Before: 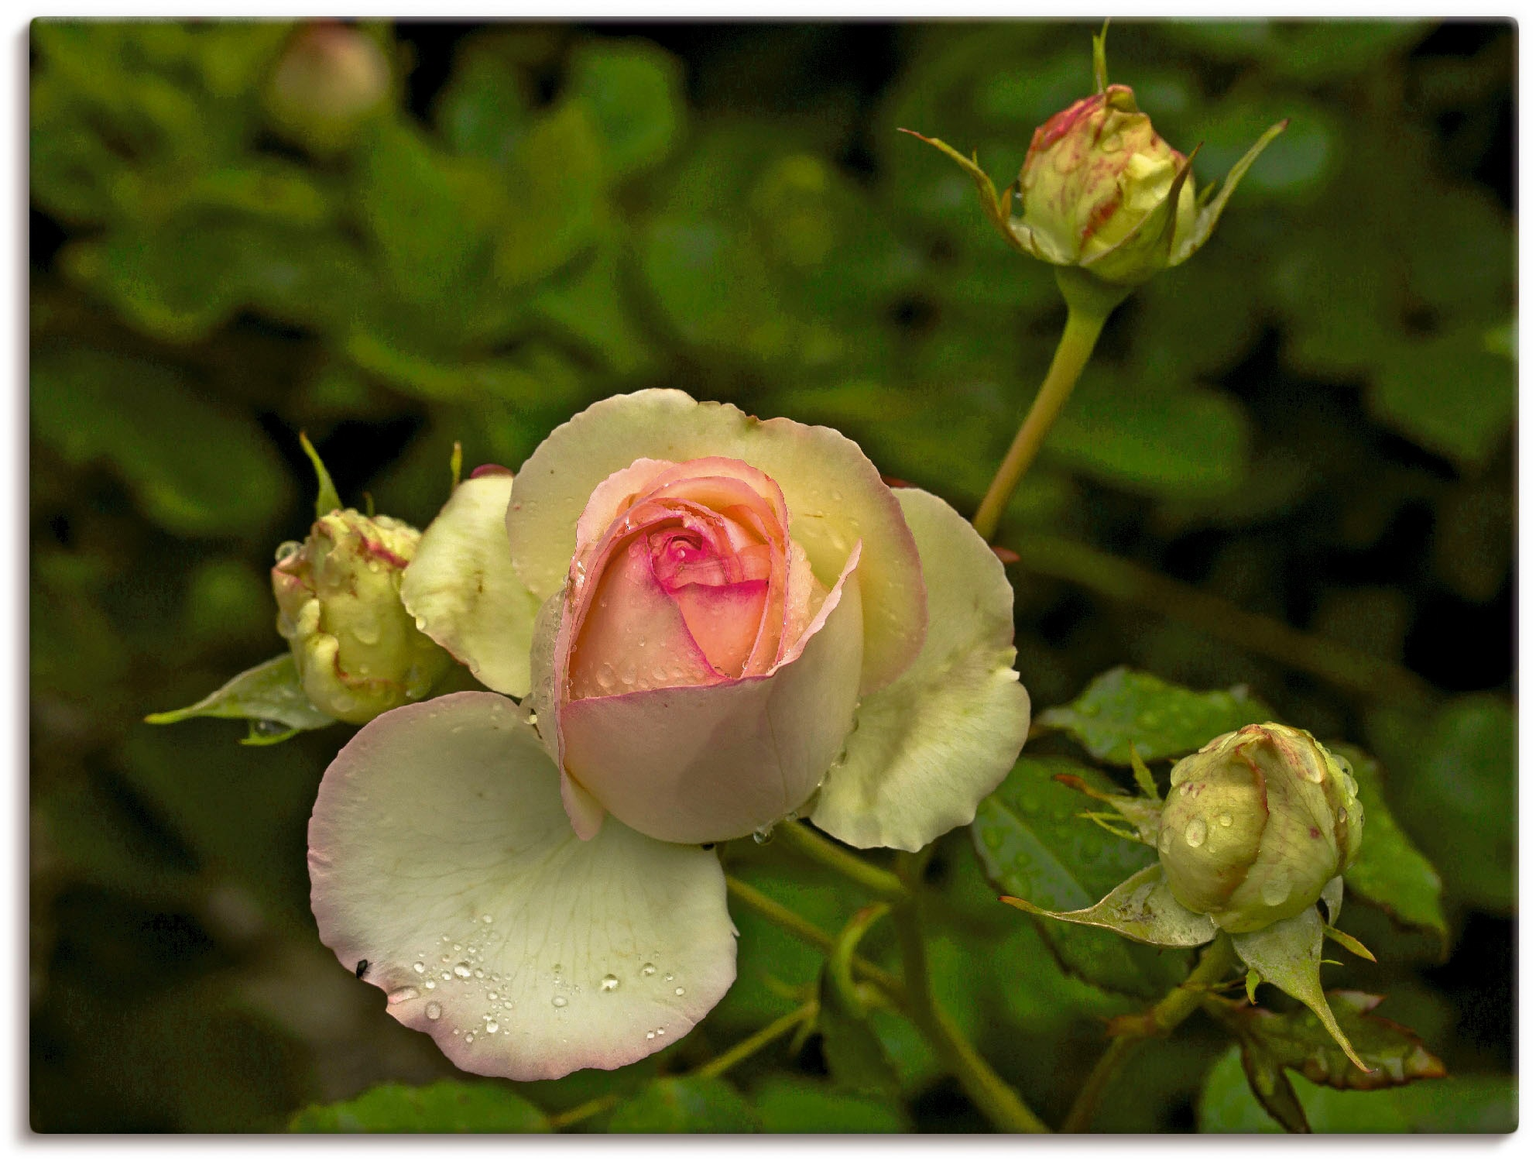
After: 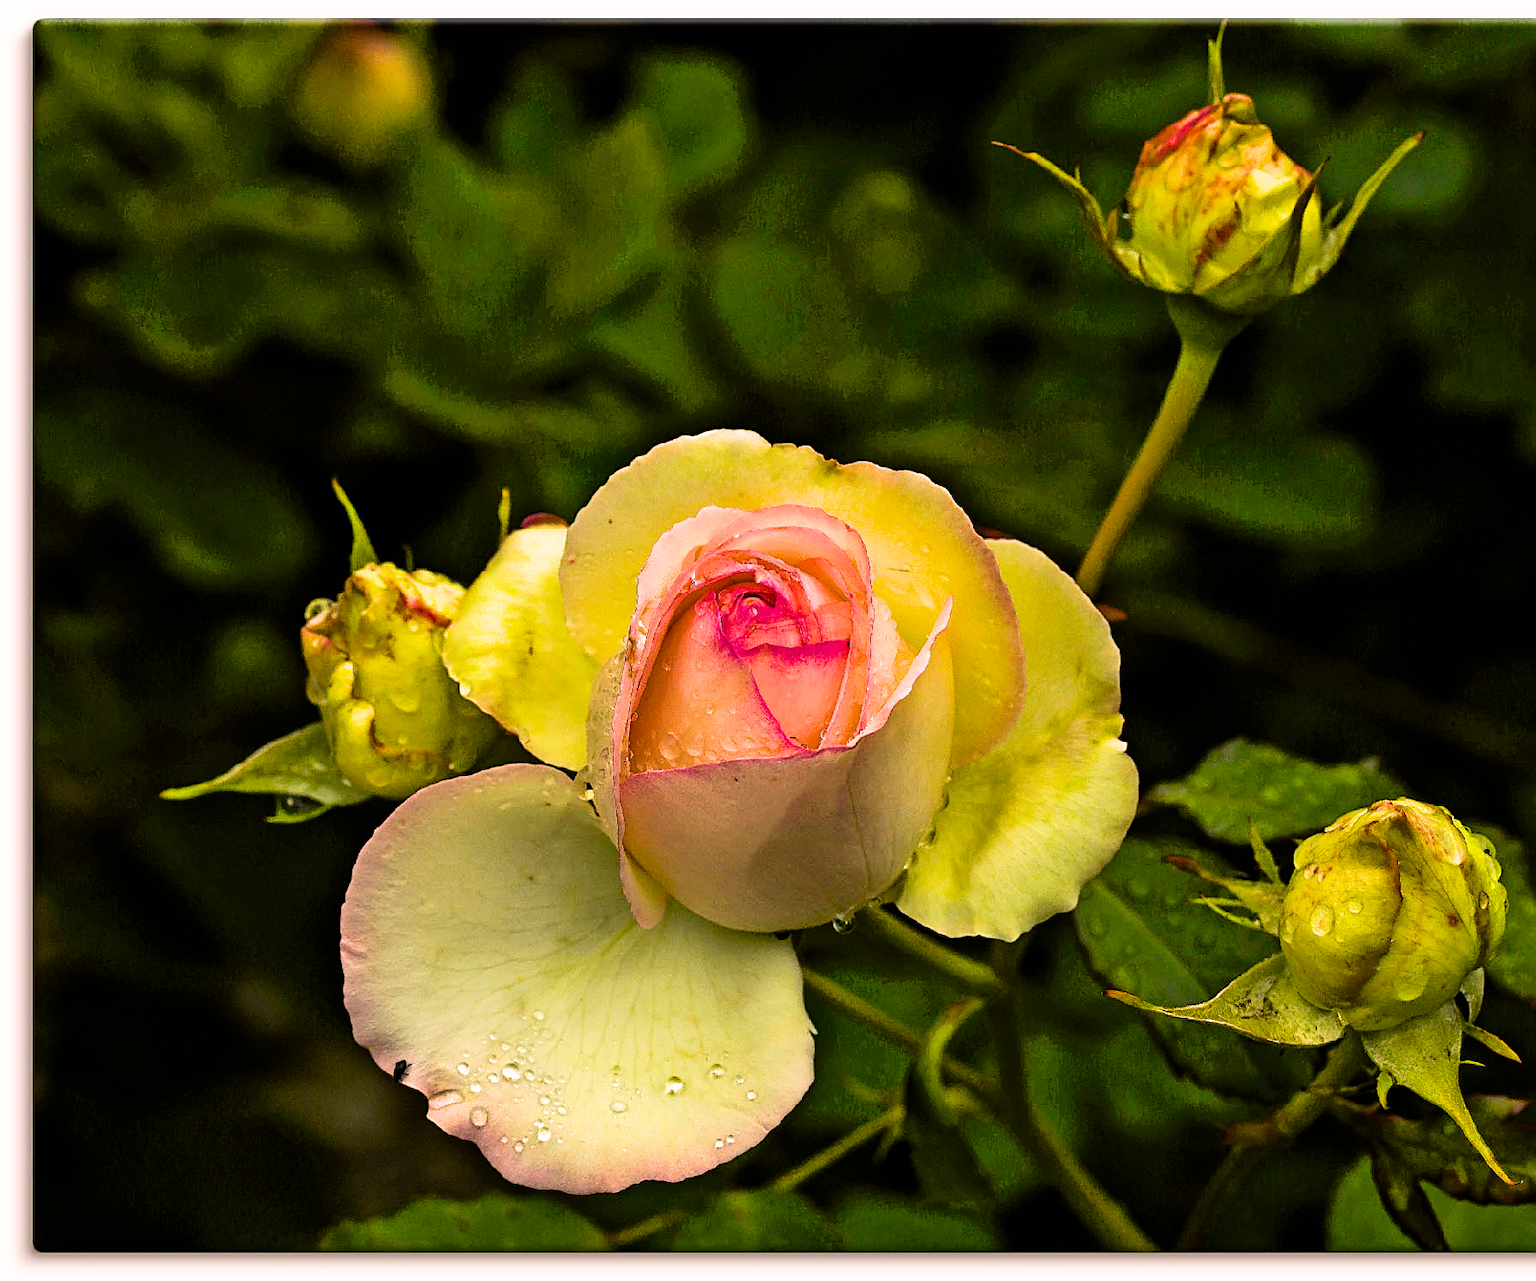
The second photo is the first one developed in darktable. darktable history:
crop: right 9.485%, bottom 0.046%
sharpen: on, module defaults
exposure: compensate highlight preservation false
filmic rgb: black relative exposure -7.65 EV, white relative exposure 4.56 EV, hardness 3.61, color science v6 (2022)
color balance rgb: highlights gain › chroma 0.883%, highlights gain › hue 30.11°, perceptual saturation grading › global saturation 30.947%, perceptual brilliance grading › global brilliance -4.542%, perceptual brilliance grading › highlights 23.927%, perceptual brilliance grading › mid-tones 7.124%, perceptual brilliance grading › shadows -4.725%, global vibrance 20%
color calibration: illuminant same as pipeline (D50), adaptation XYZ, x 0.347, y 0.358, temperature 5005.46 K
tone equalizer: -8 EV -0.748 EV, -7 EV -0.734 EV, -6 EV -0.632 EV, -5 EV -0.405 EV, -3 EV 0.377 EV, -2 EV 0.6 EV, -1 EV 0.675 EV, +0 EV 0.74 EV, edges refinement/feathering 500, mask exposure compensation -1.57 EV, preserve details no
